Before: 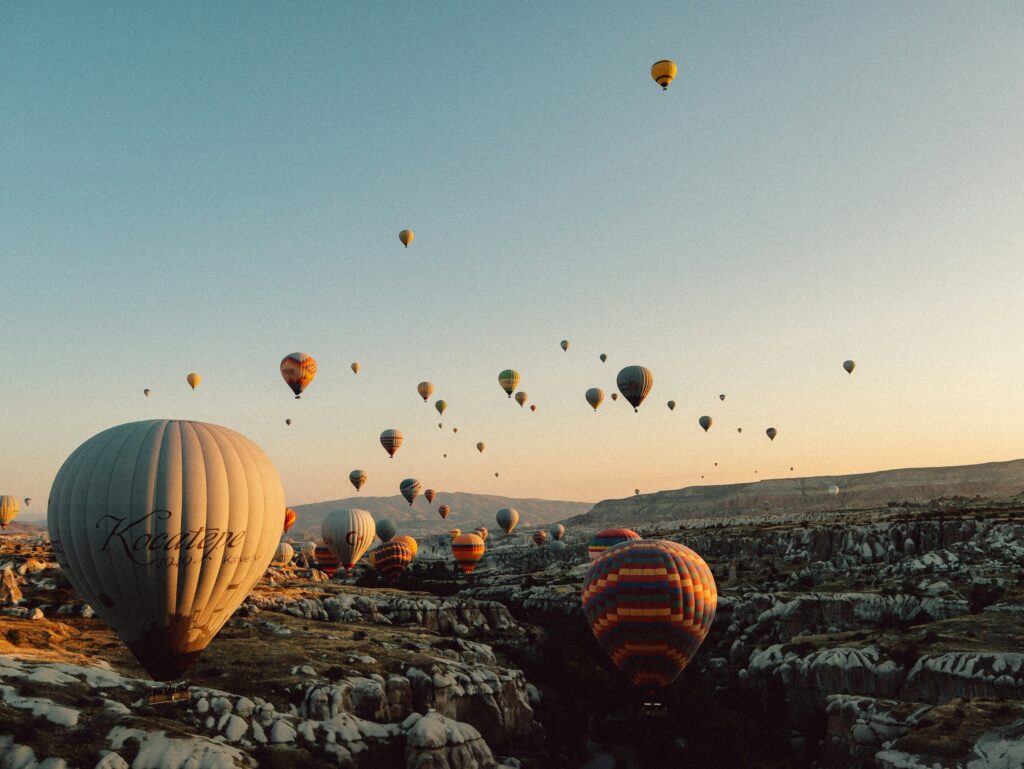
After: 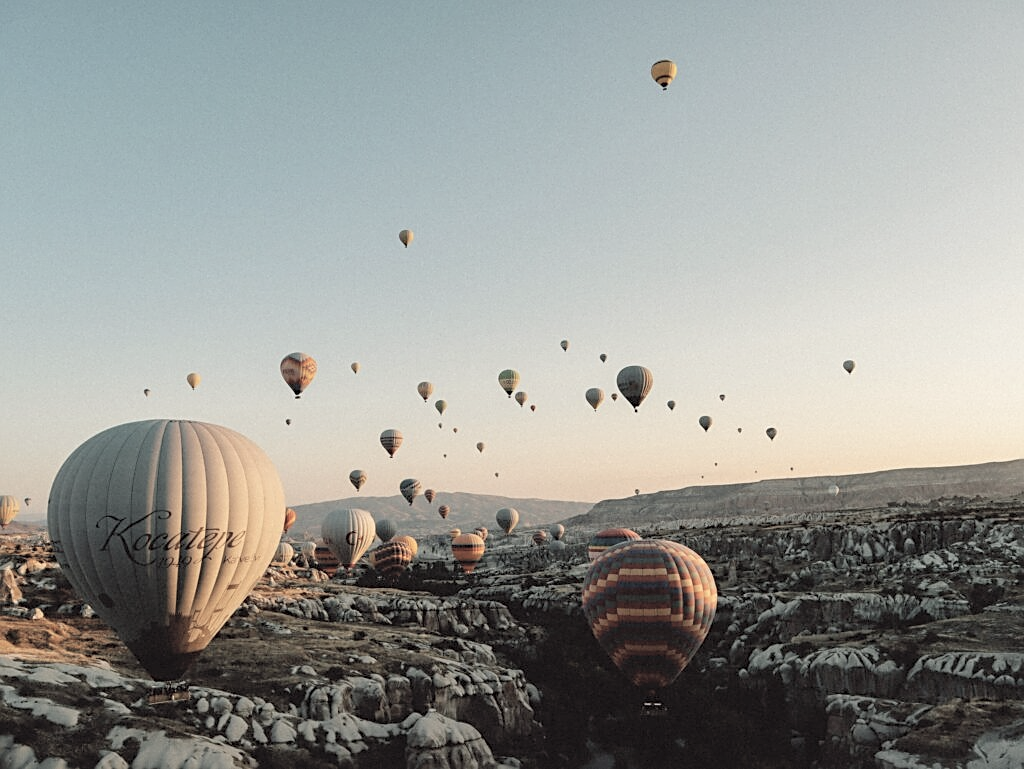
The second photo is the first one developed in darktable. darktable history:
sharpen: on, module defaults
contrast brightness saturation: brightness 0.186, saturation -0.491
